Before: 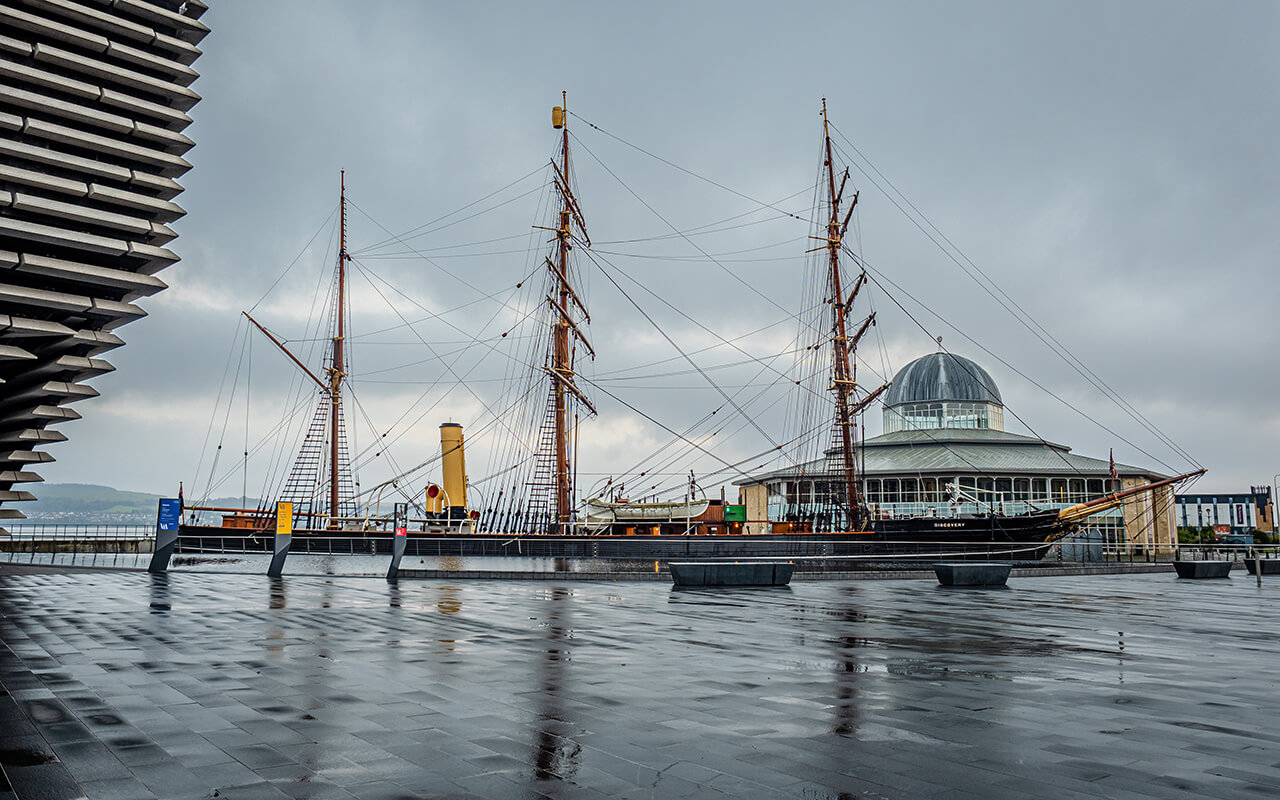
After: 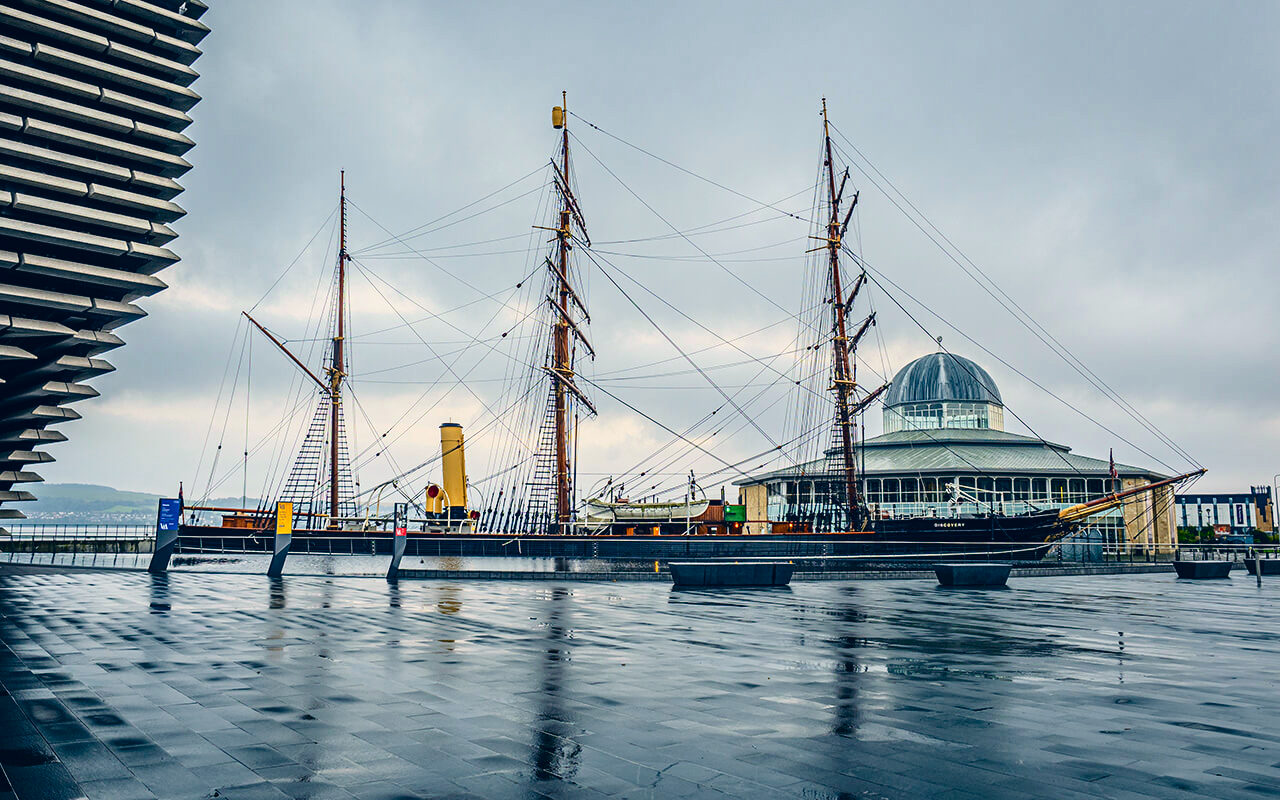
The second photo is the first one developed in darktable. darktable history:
tone curve: curves: ch0 [(0, 0) (0.234, 0.191) (0.48, 0.534) (0.608, 0.667) (0.725, 0.809) (0.864, 0.922) (1, 1)]; ch1 [(0, 0) (0.453, 0.43) (0.5, 0.5) (0.615, 0.649) (1, 1)]; ch2 [(0, 0) (0.5, 0.5) (0.586, 0.617) (1, 1)], color space Lab, independent channels, preserve colors none
color correction: highlights a* 10.32, highlights b* 14.66, shadows a* -9.59, shadows b* -15.02
white balance: red 0.925, blue 1.046
